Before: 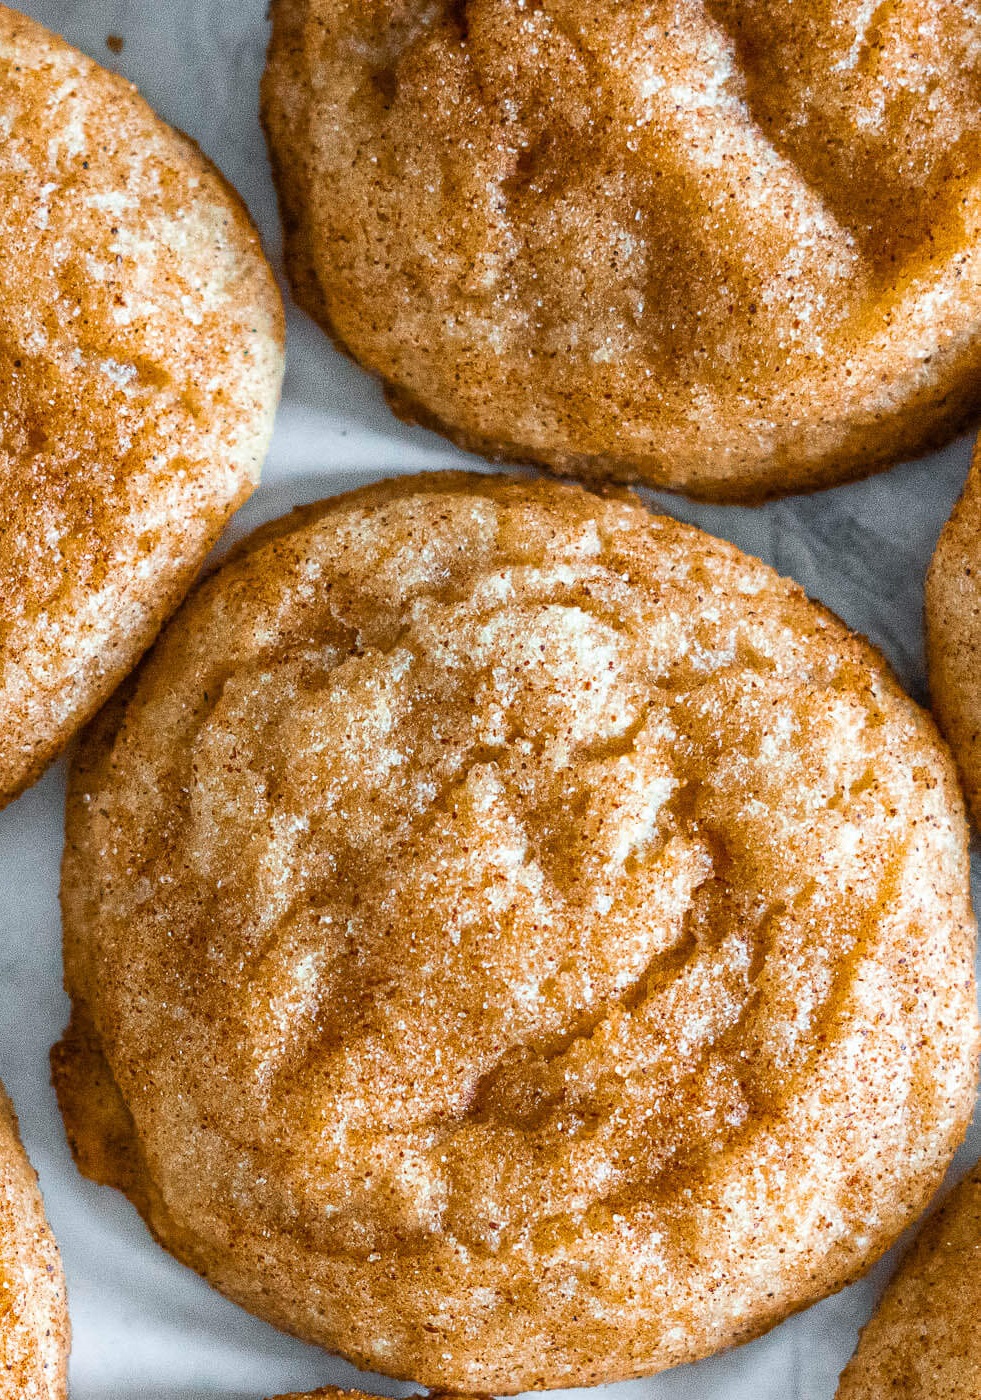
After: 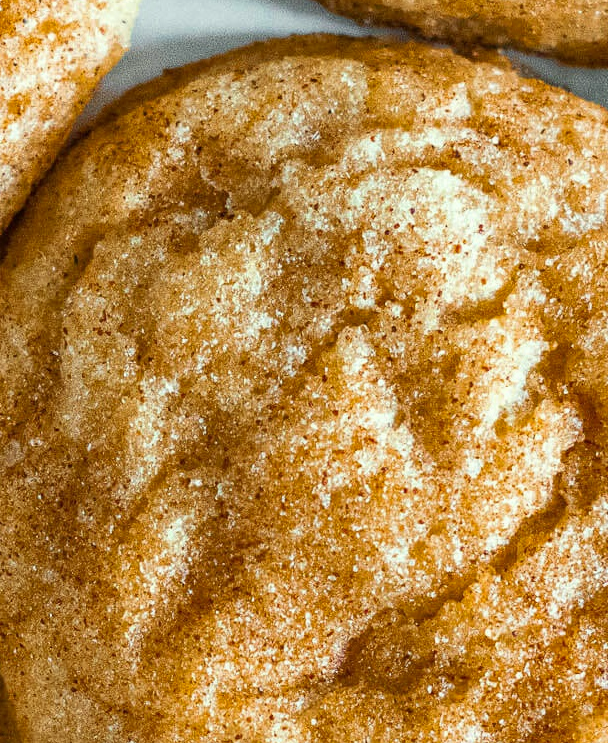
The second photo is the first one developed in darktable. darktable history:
color correction: highlights a* -4.28, highlights b* 6.53
crop: left 13.312%, top 31.28%, right 24.627%, bottom 15.582%
